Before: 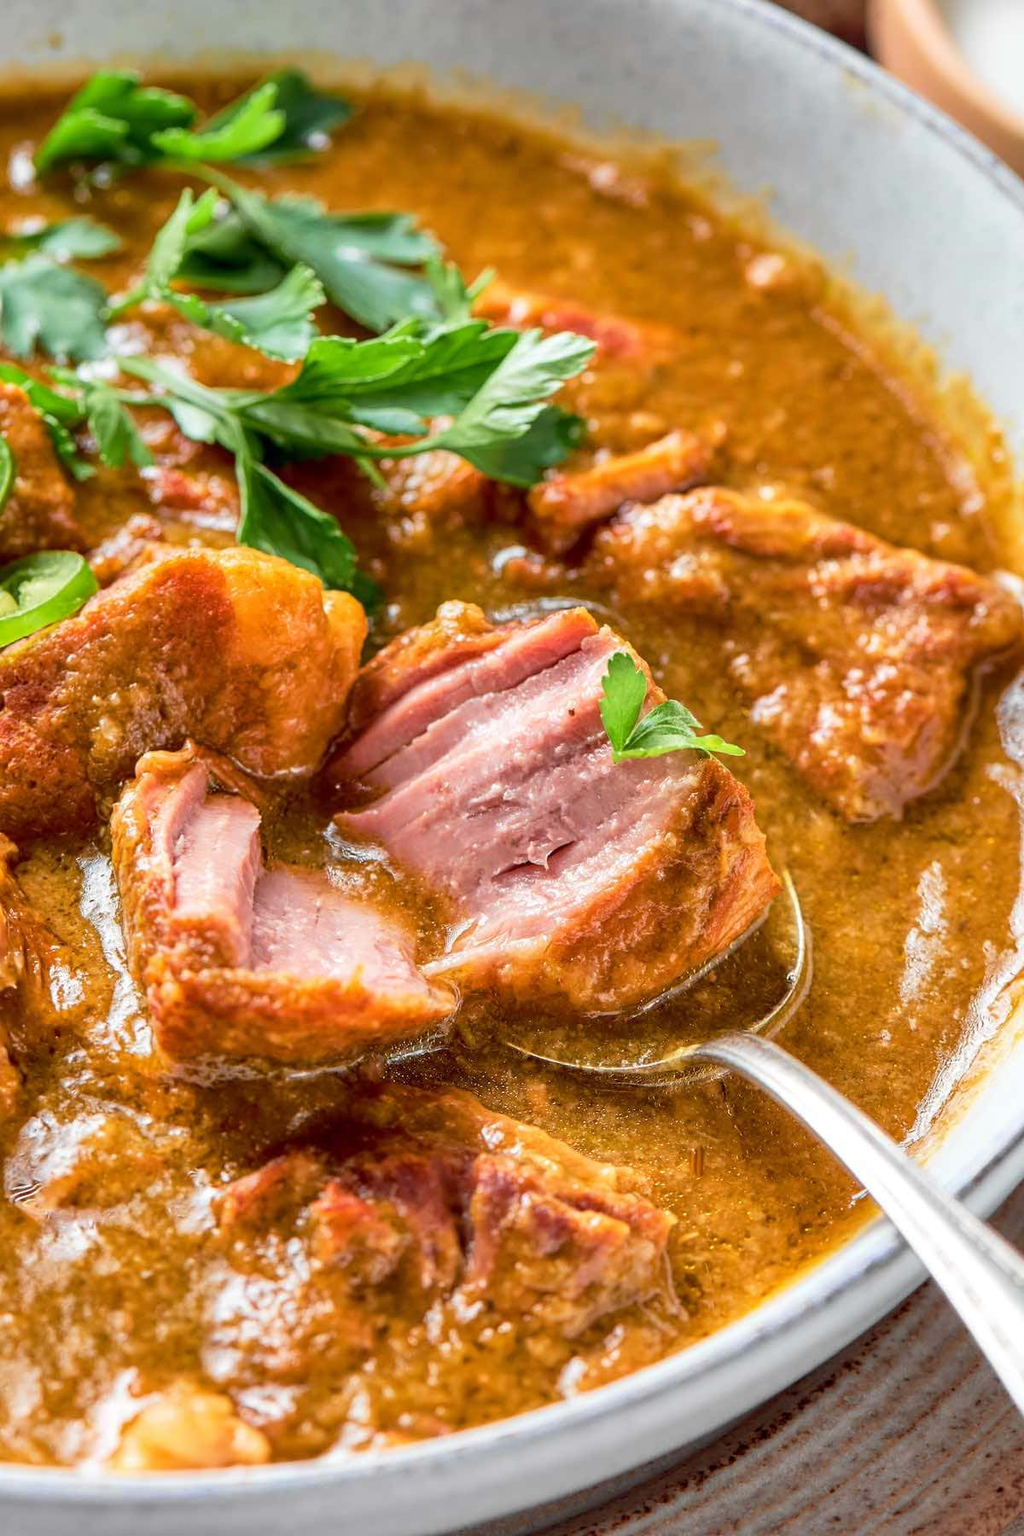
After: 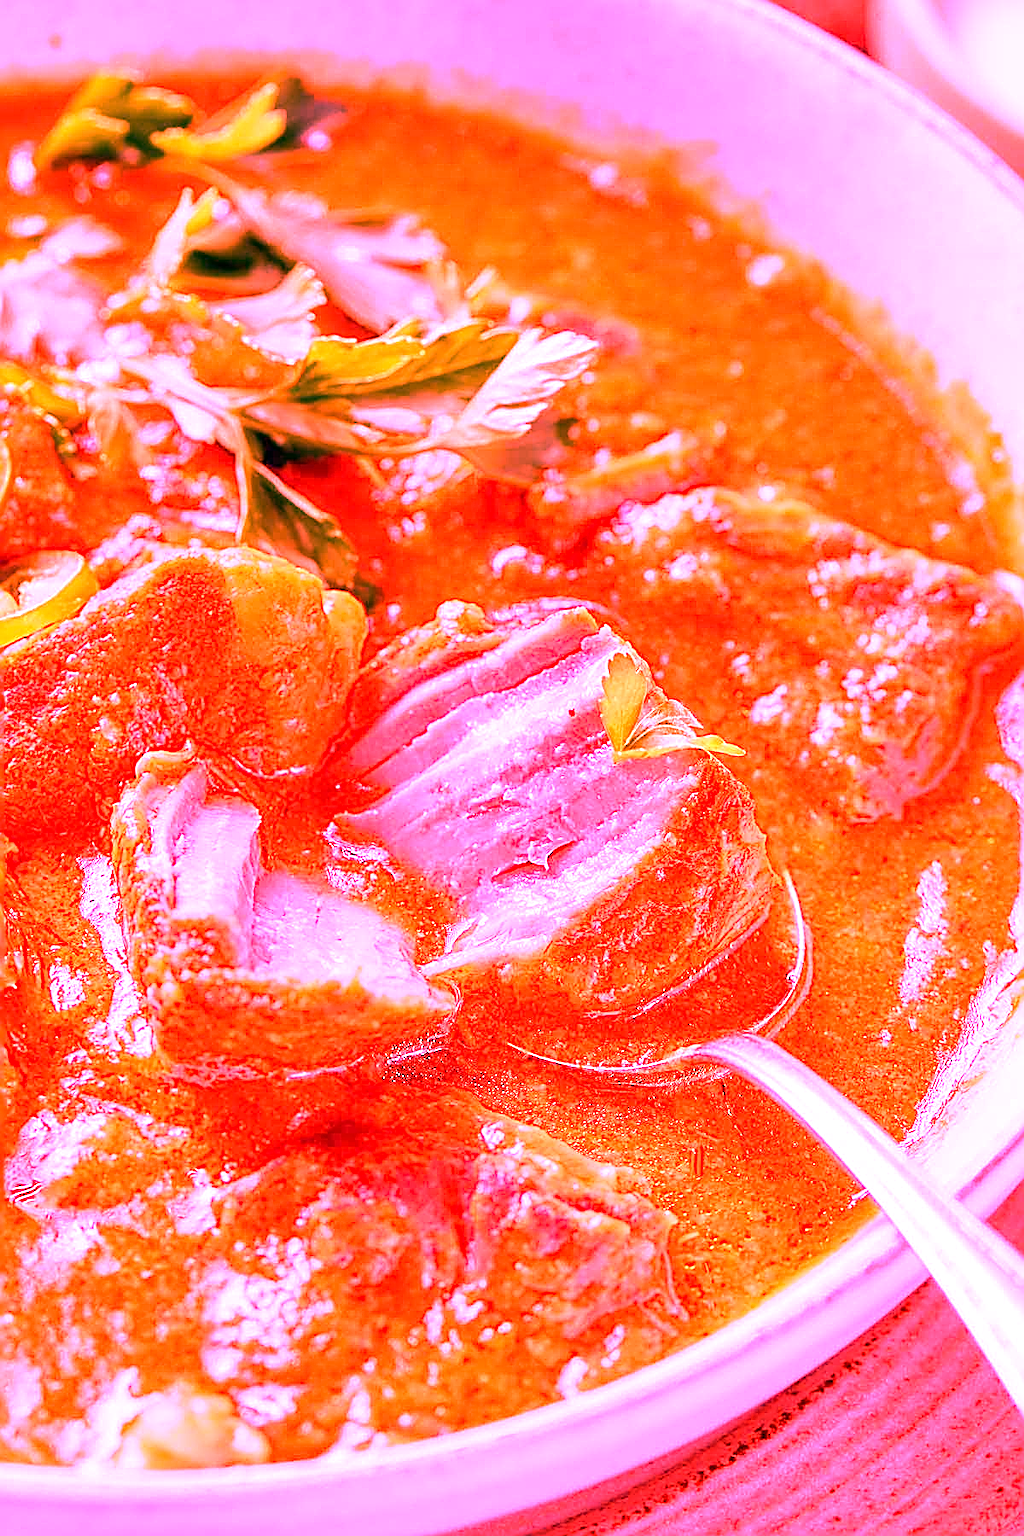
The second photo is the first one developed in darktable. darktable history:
sharpen: on, module defaults
white balance: red 4.26, blue 1.802
